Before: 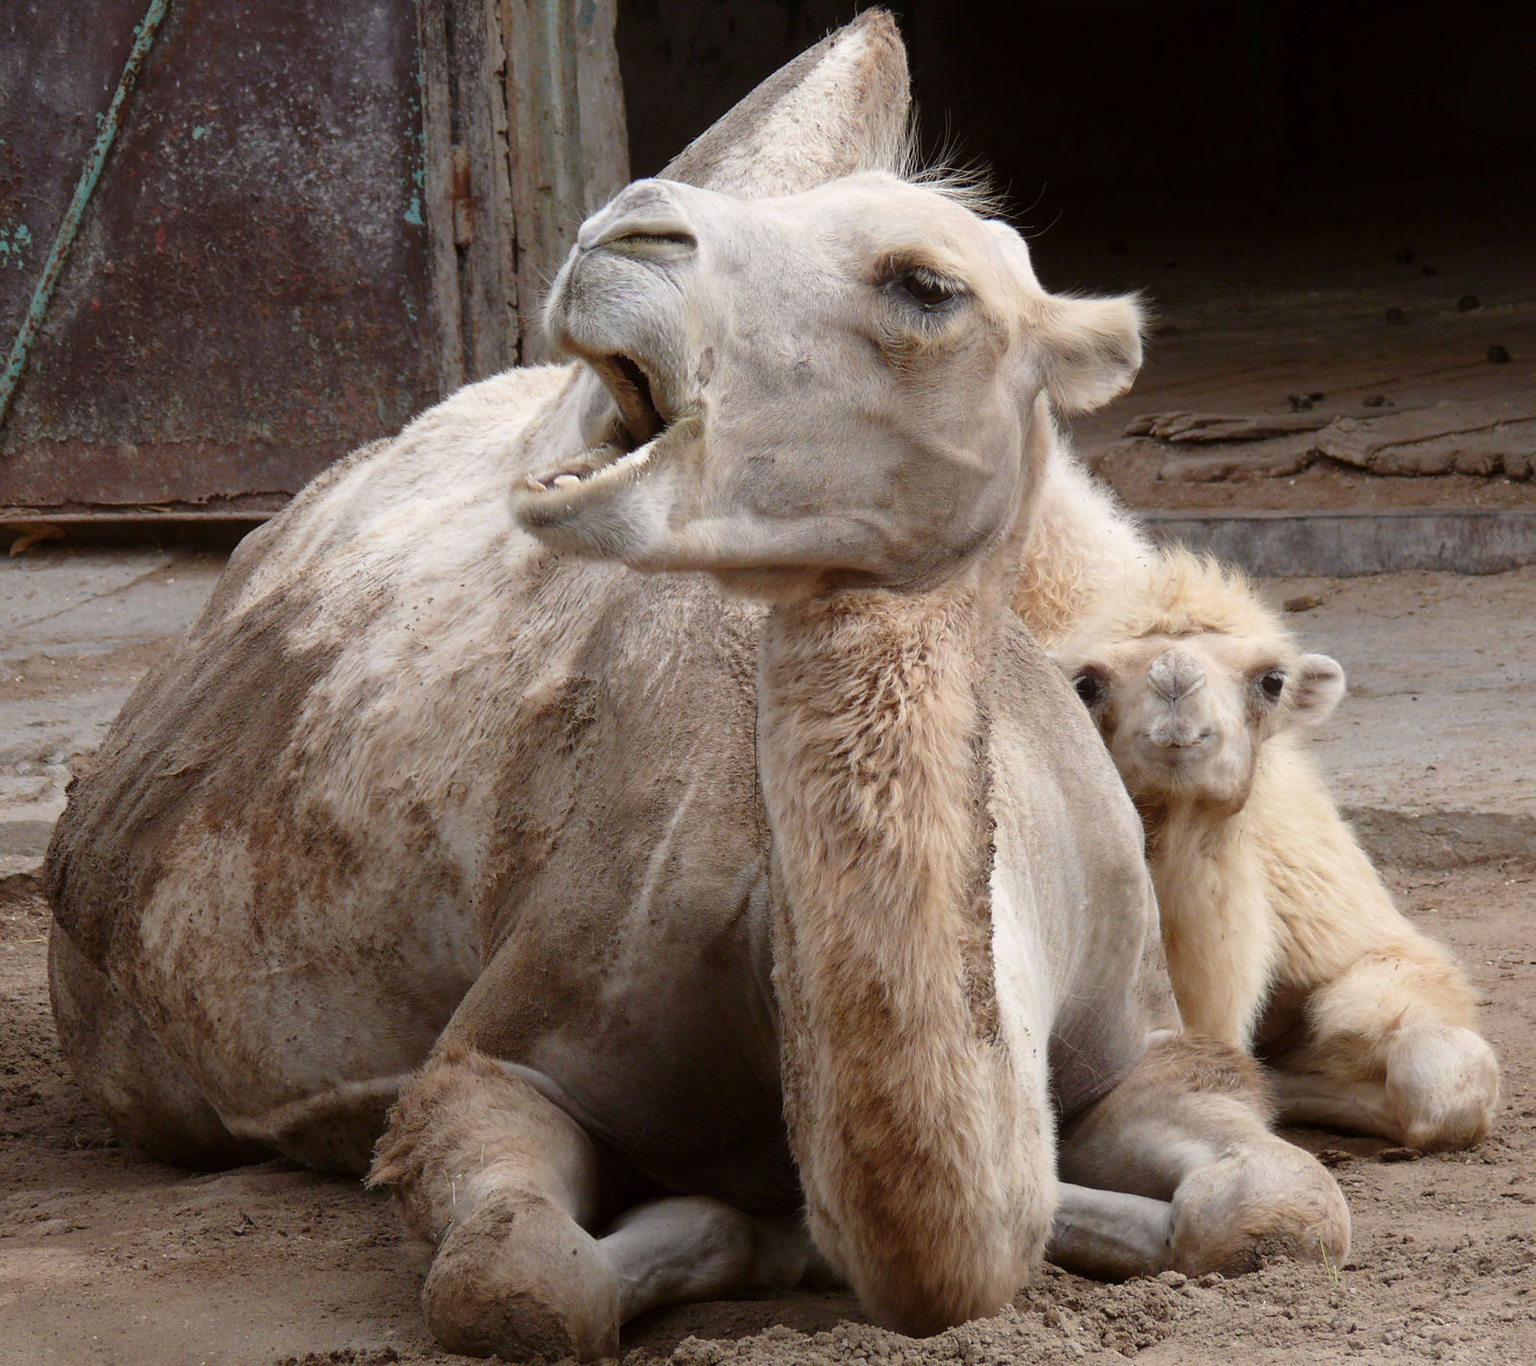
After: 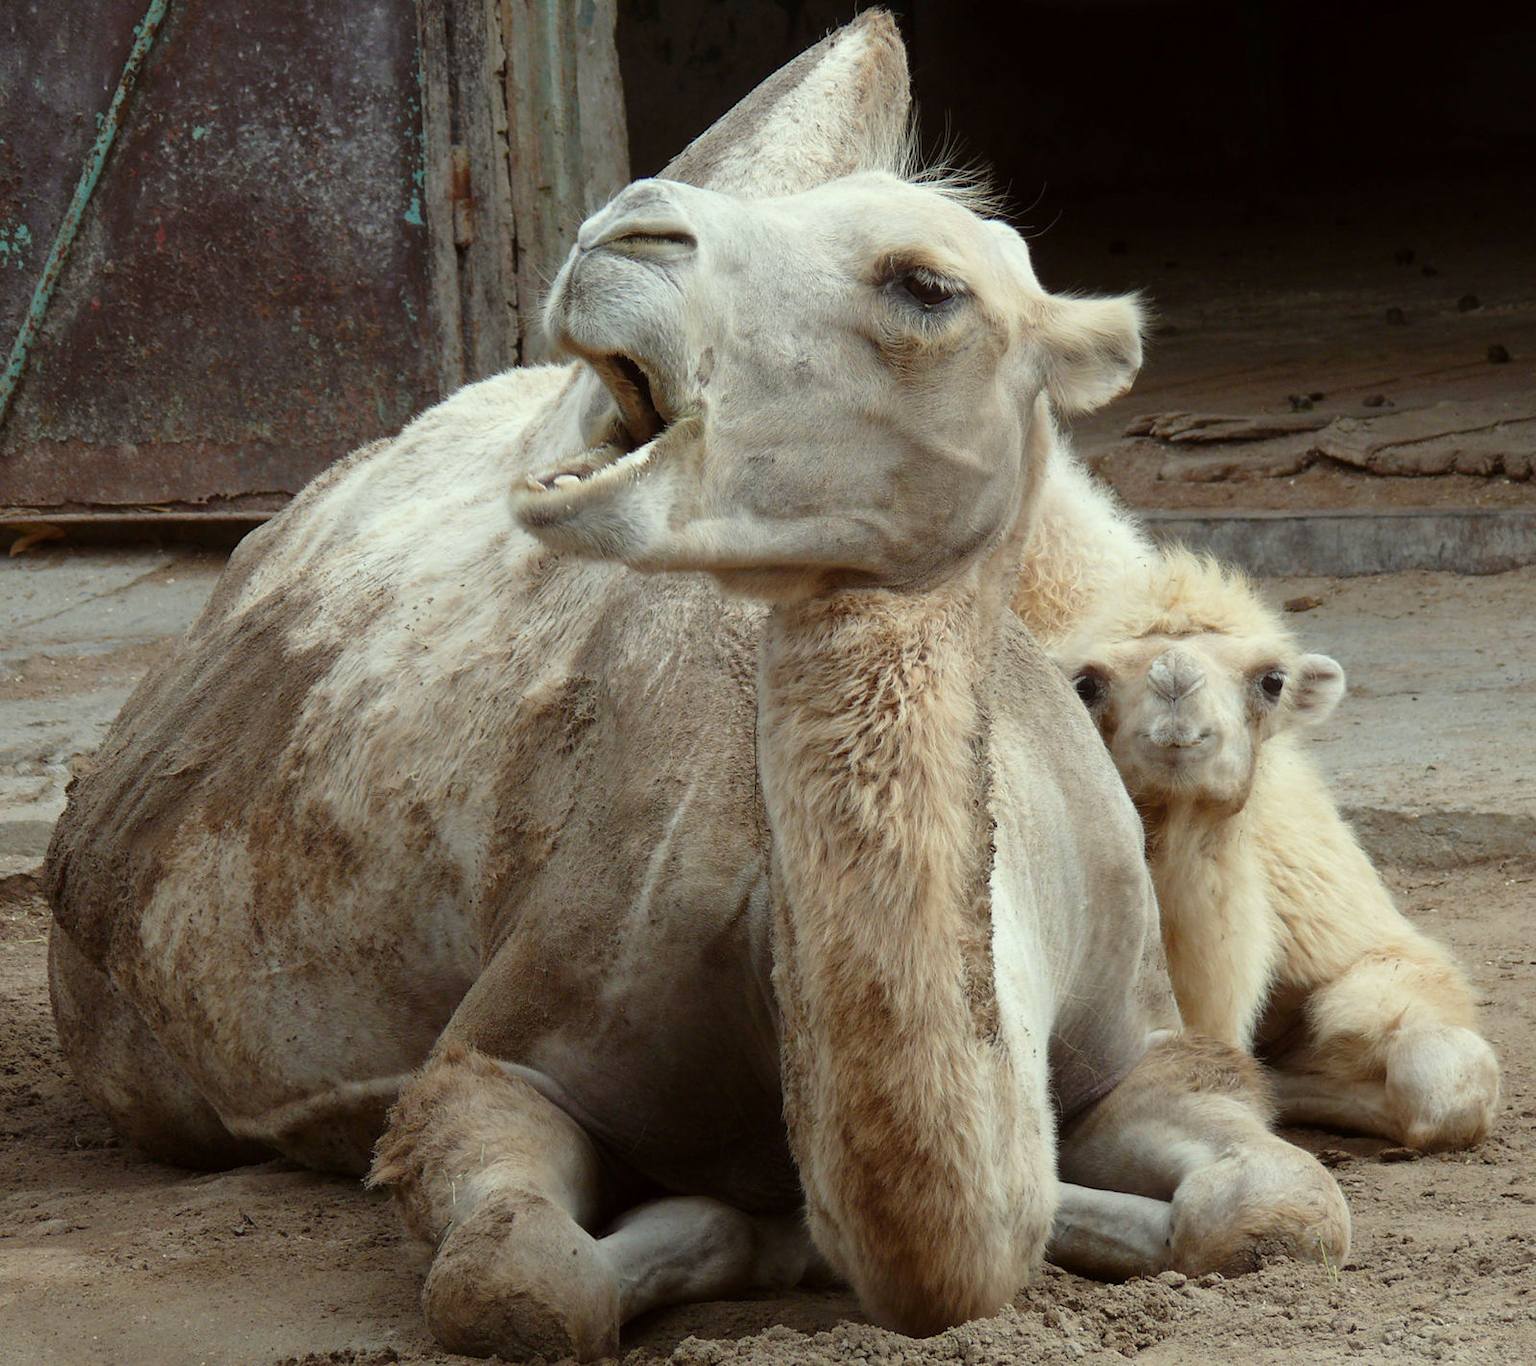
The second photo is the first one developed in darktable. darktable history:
color correction: highlights a* -7.74, highlights b* 3.37
